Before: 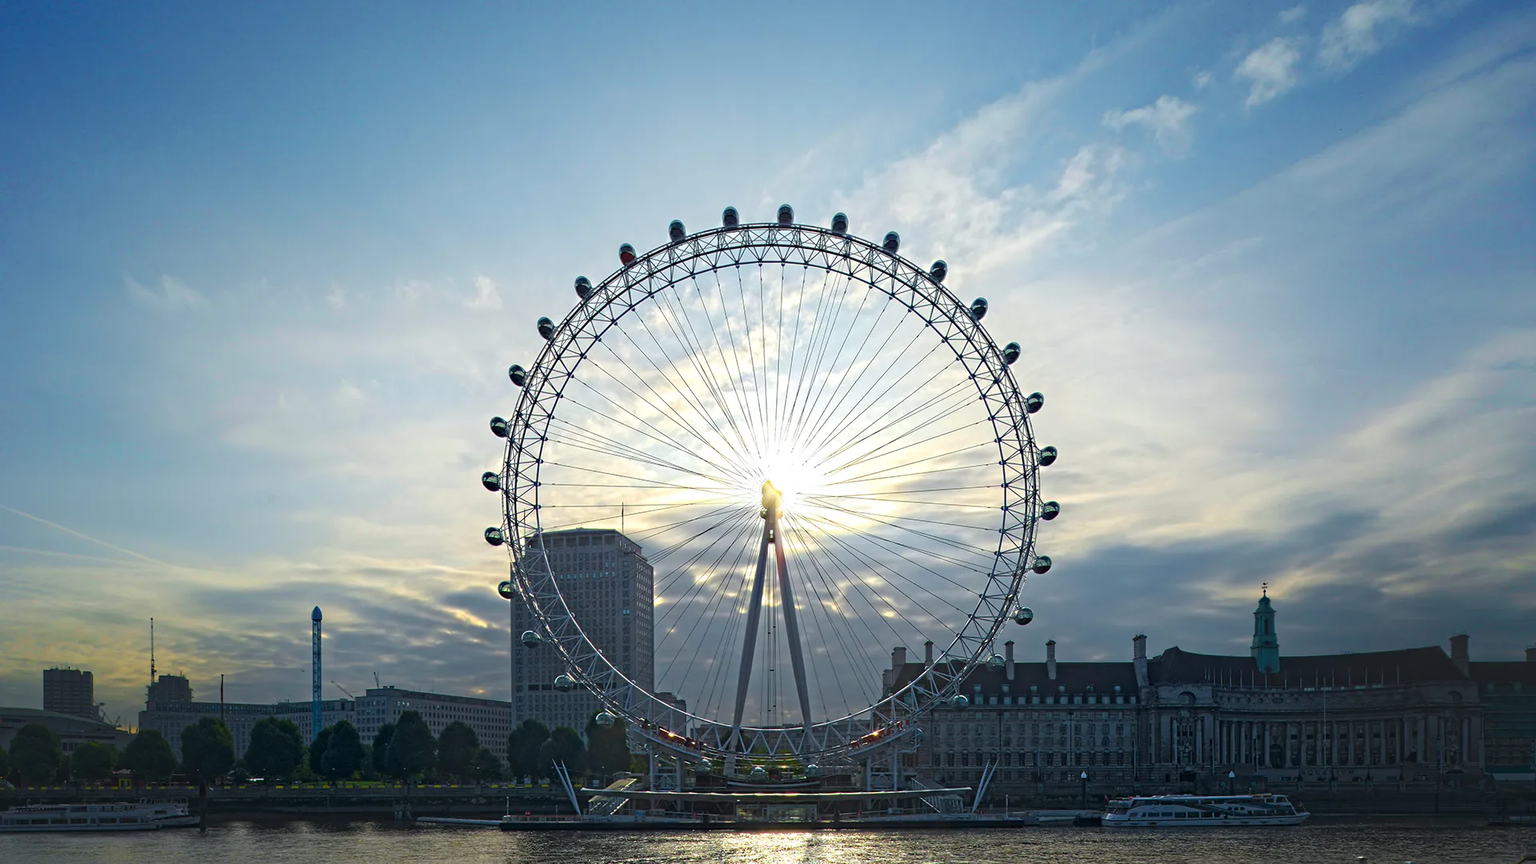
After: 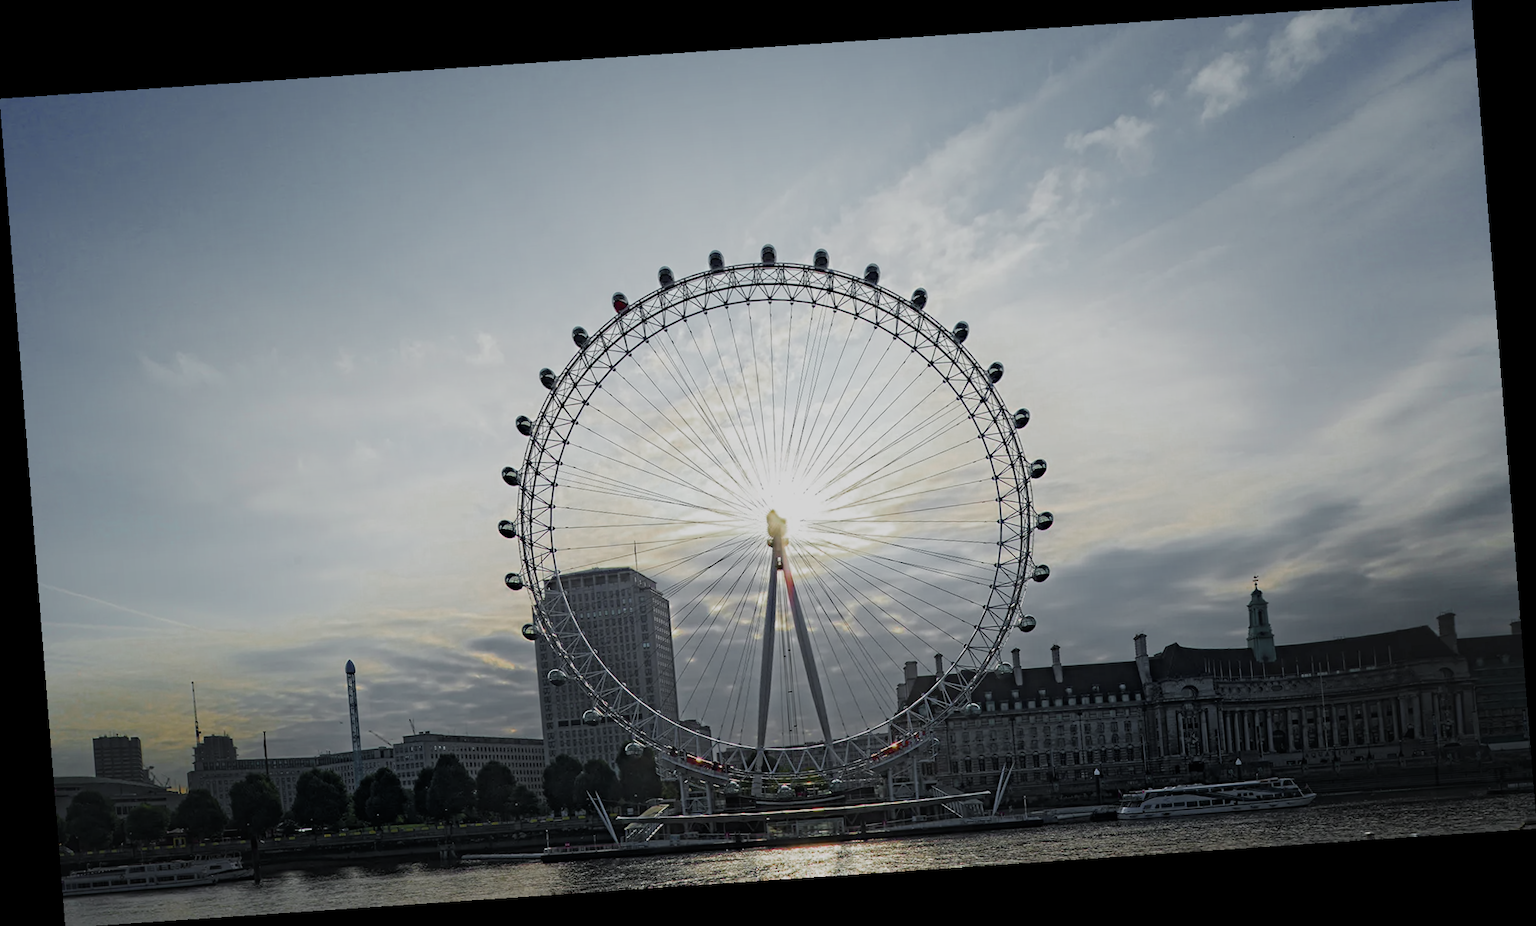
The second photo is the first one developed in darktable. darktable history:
color zones: curves: ch0 [(0, 0.48) (0.209, 0.398) (0.305, 0.332) (0.429, 0.493) (0.571, 0.5) (0.714, 0.5) (0.857, 0.5) (1, 0.48)]; ch1 [(0, 0.736) (0.143, 0.625) (0.225, 0.371) (0.429, 0.256) (0.571, 0.241) (0.714, 0.213) (0.857, 0.48) (1, 0.736)]; ch2 [(0, 0.448) (0.143, 0.498) (0.286, 0.5) (0.429, 0.5) (0.571, 0.5) (0.714, 0.5) (0.857, 0.5) (1, 0.448)]
rotate and perspective: rotation -4.2°, shear 0.006, automatic cropping off
filmic rgb: black relative exposure -7.65 EV, white relative exposure 4.56 EV, hardness 3.61
